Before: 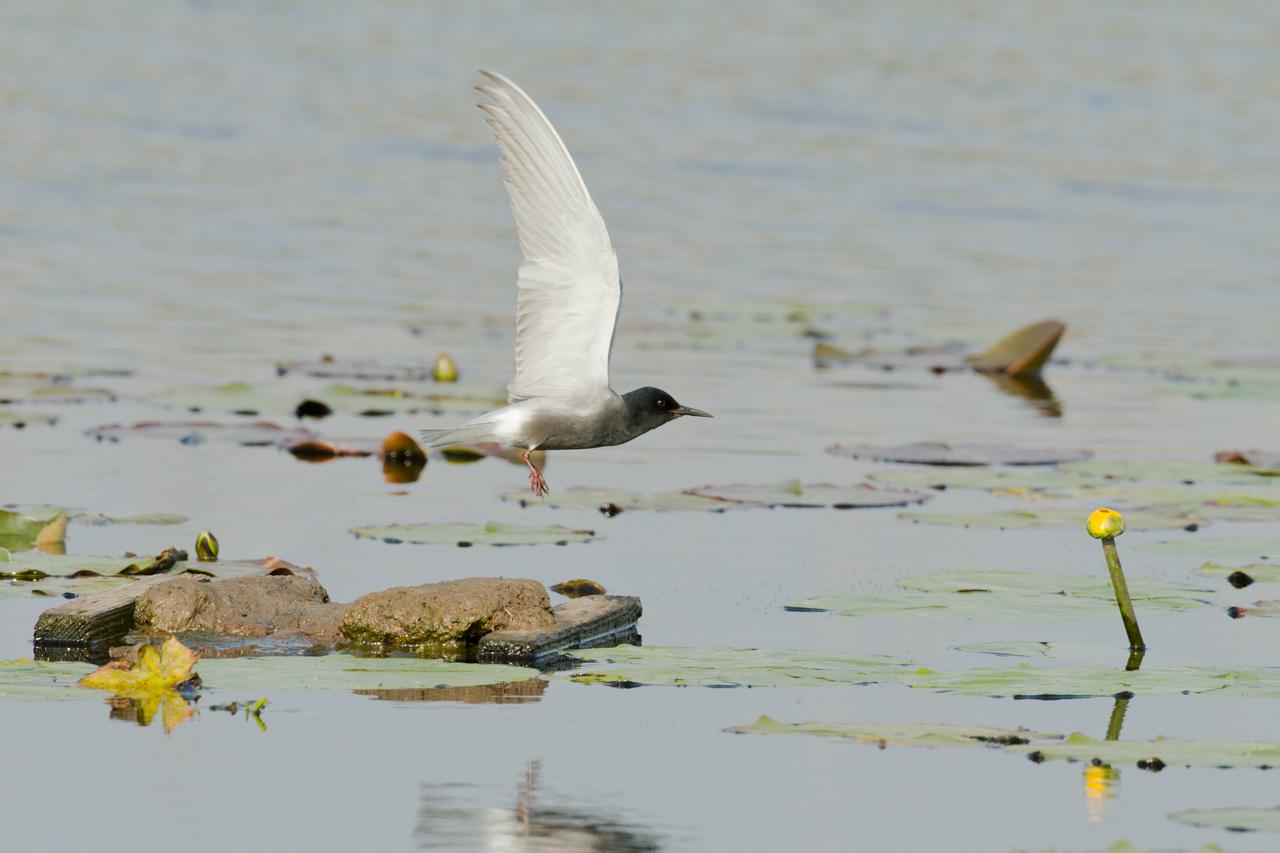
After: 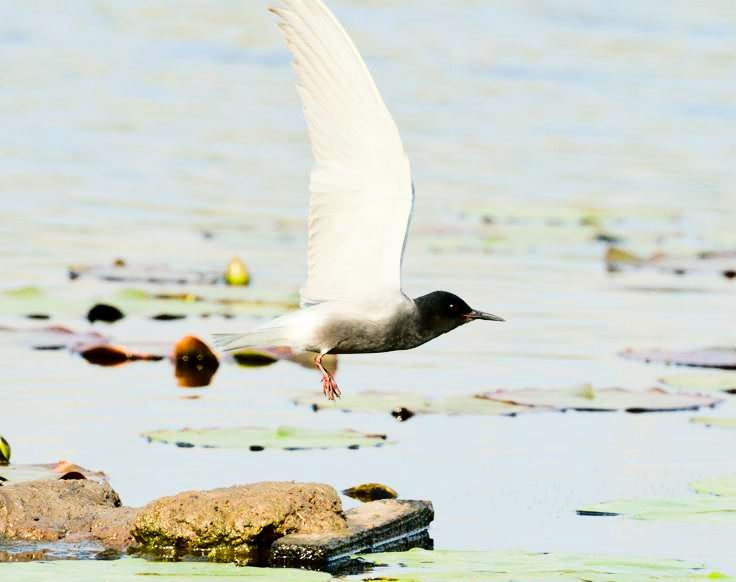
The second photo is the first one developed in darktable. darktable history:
crop: left 16.257%, top 11.271%, right 26.166%, bottom 20.386%
contrast brightness saturation: contrast 0.224, brightness -0.18, saturation 0.241
base curve: curves: ch0 [(0, 0) (0.028, 0.03) (0.121, 0.232) (0.46, 0.748) (0.859, 0.968) (1, 1)]
